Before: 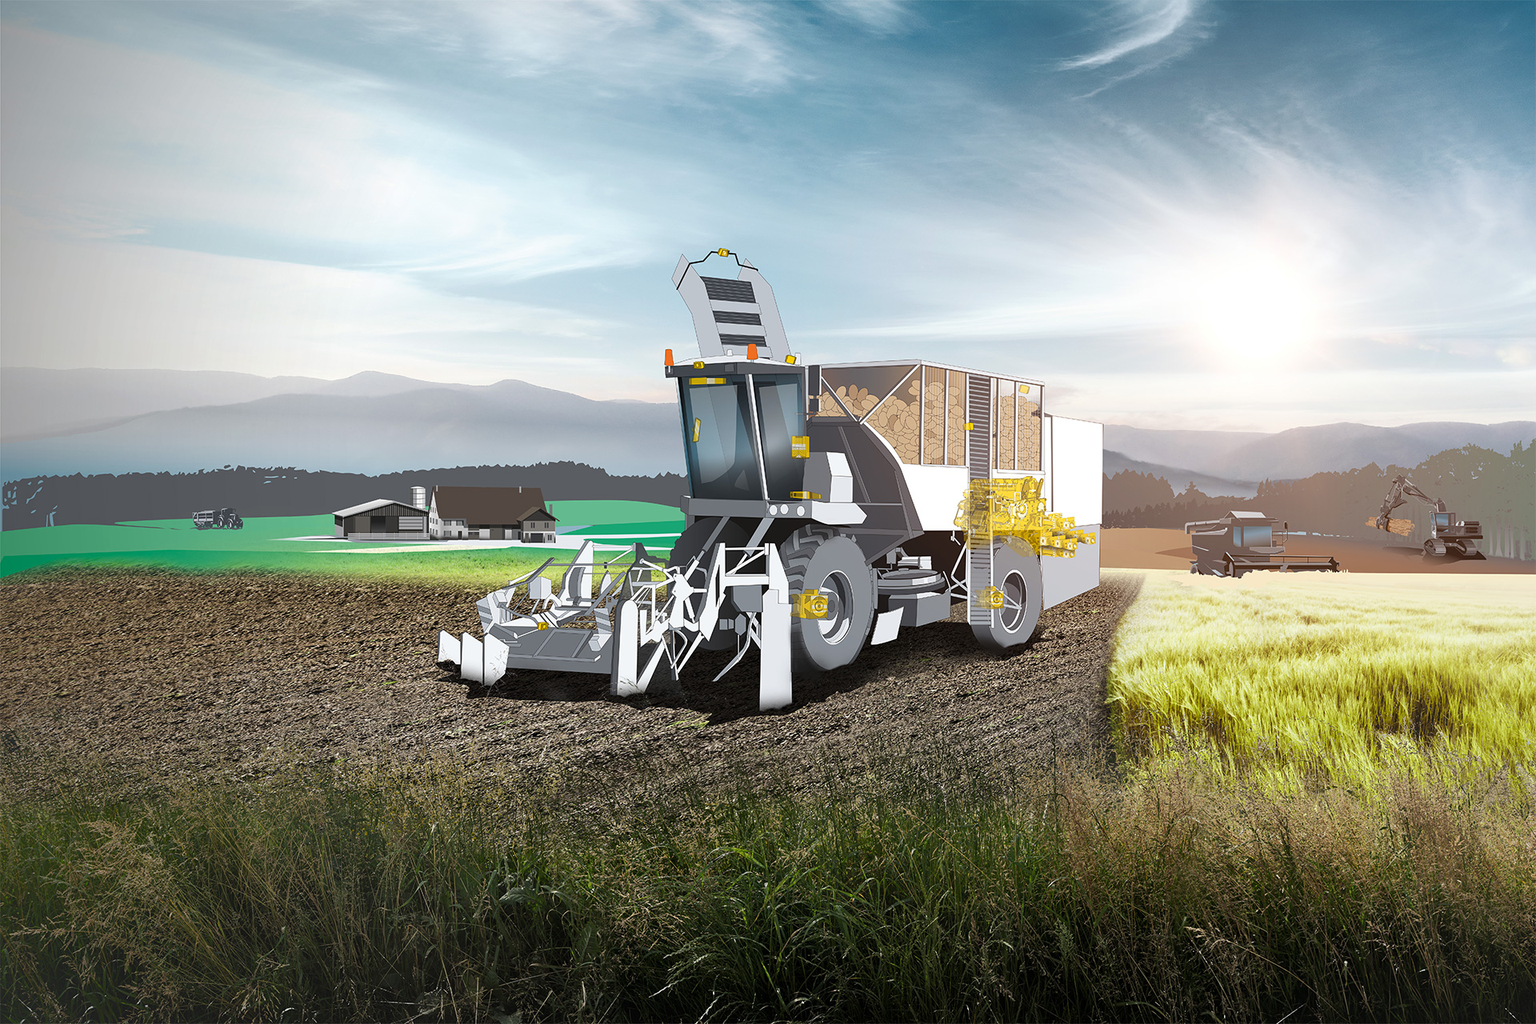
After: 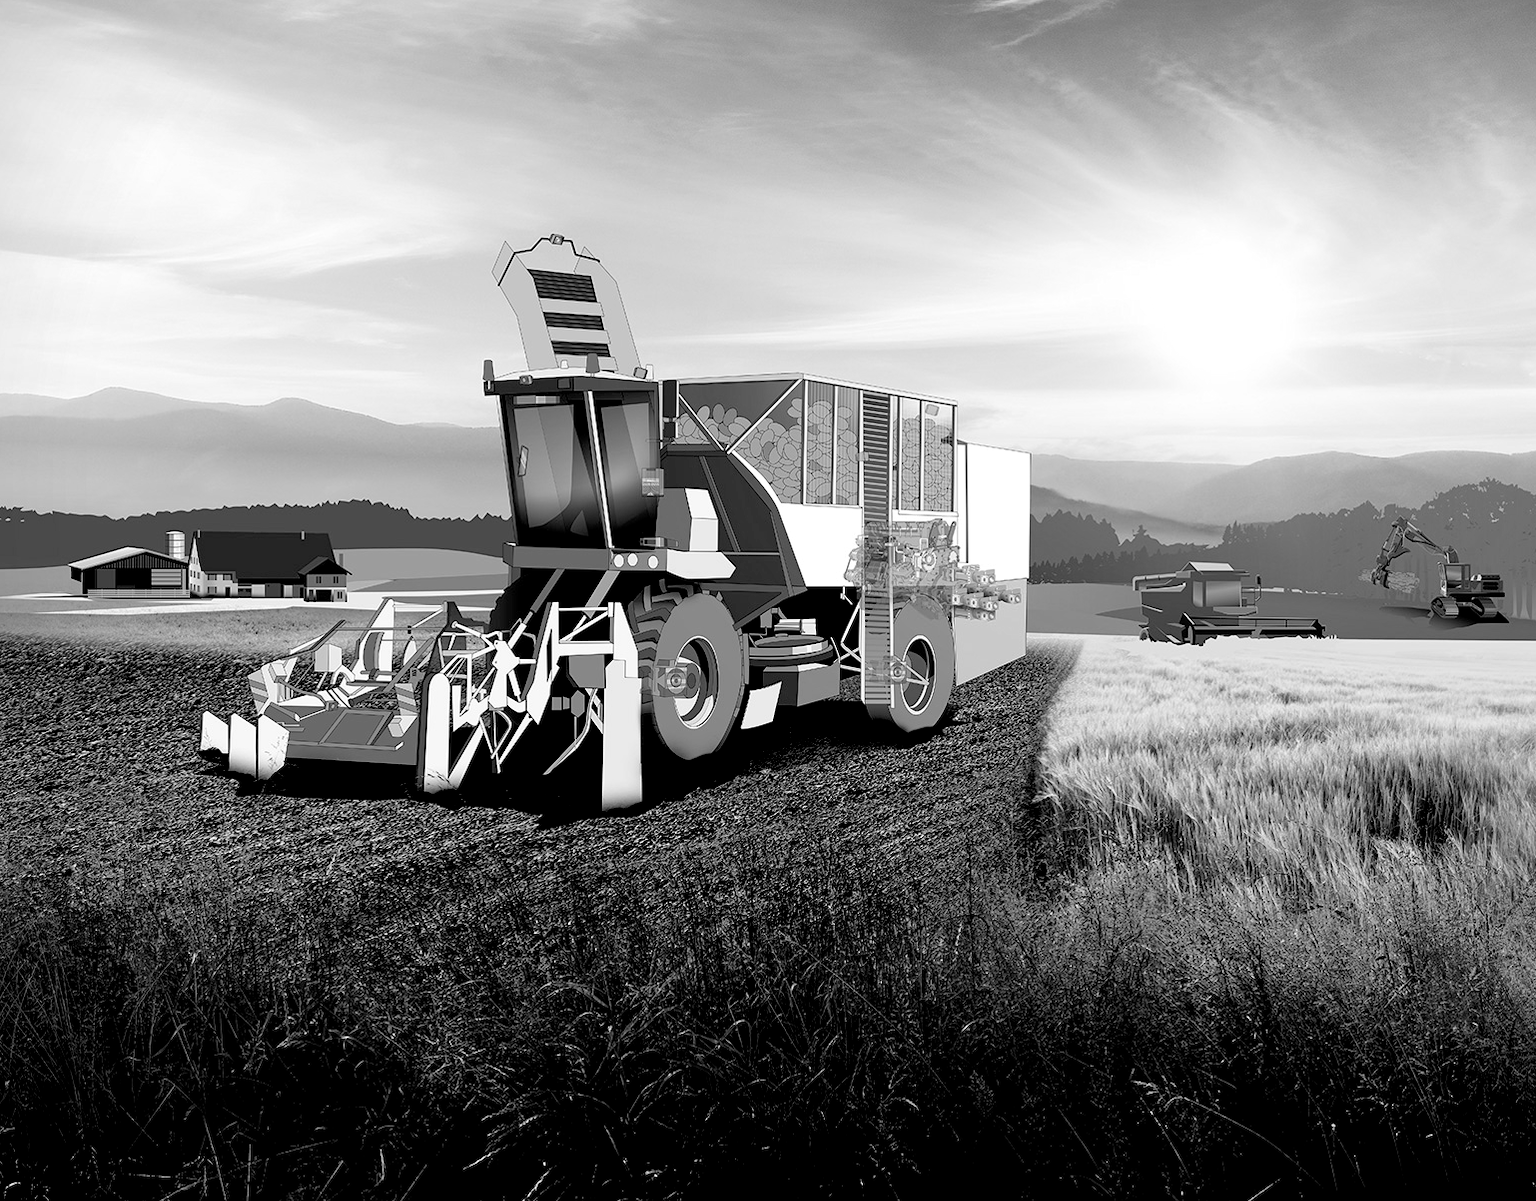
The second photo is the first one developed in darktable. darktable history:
color calibration: output gray [0.18, 0.41, 0.41, 0], x 0.372, y 0.386, temperature 4284.96 K
exposure: black level correction 0.047, exposure 0.012 EV, compensate highlight preservation false
crop and rotate: left 18.105%, top 5.96%, right 1.784%
